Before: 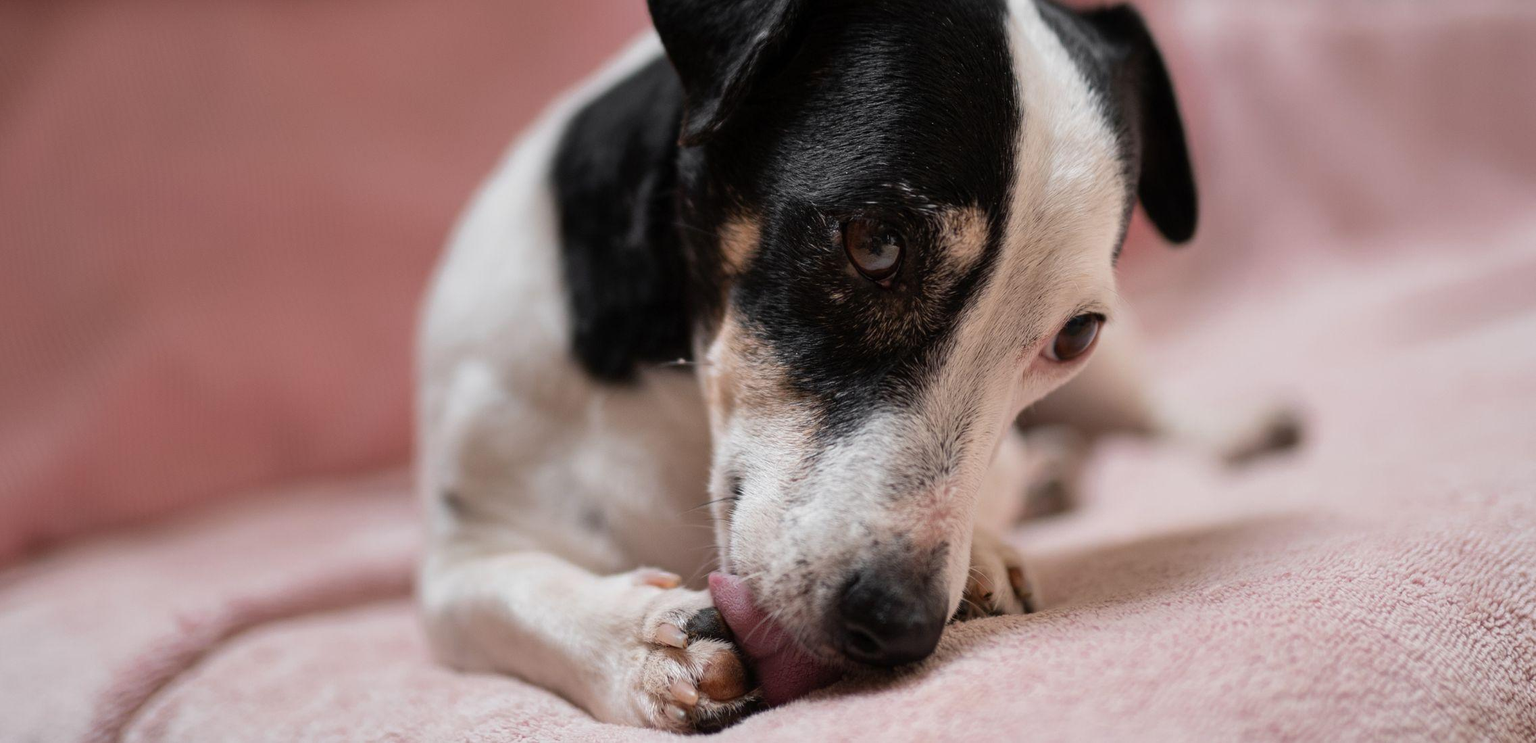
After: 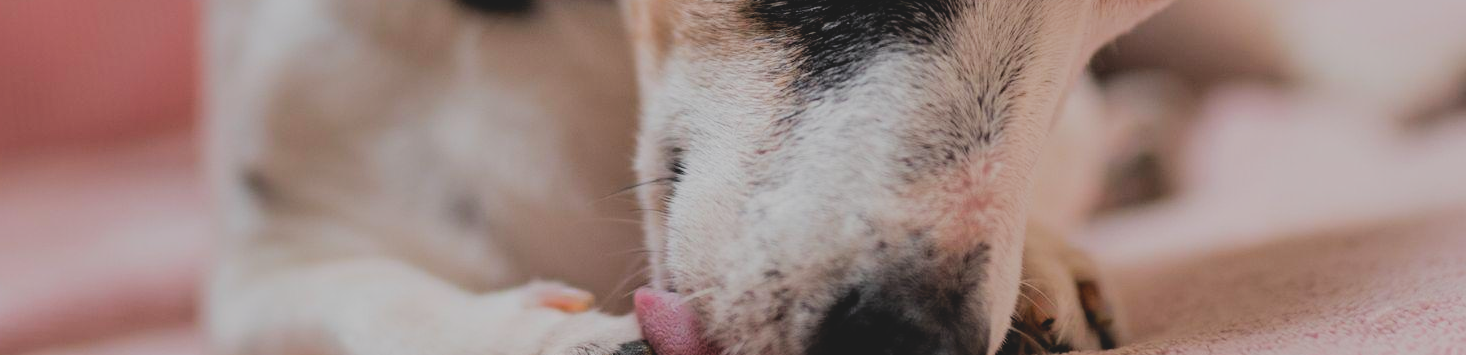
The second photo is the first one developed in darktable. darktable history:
crop: left 18.215%, top 50.795%, right 17.265%, bottom 16.86%
filmic rgb: black relative exposure -5.02 EV, white relative exposure 4 EV, hardness 2.9, contrast 1.188, highlights saturation mix -29.29%
contrast brightness saturation: contrast -0.204, saturation 0.187
